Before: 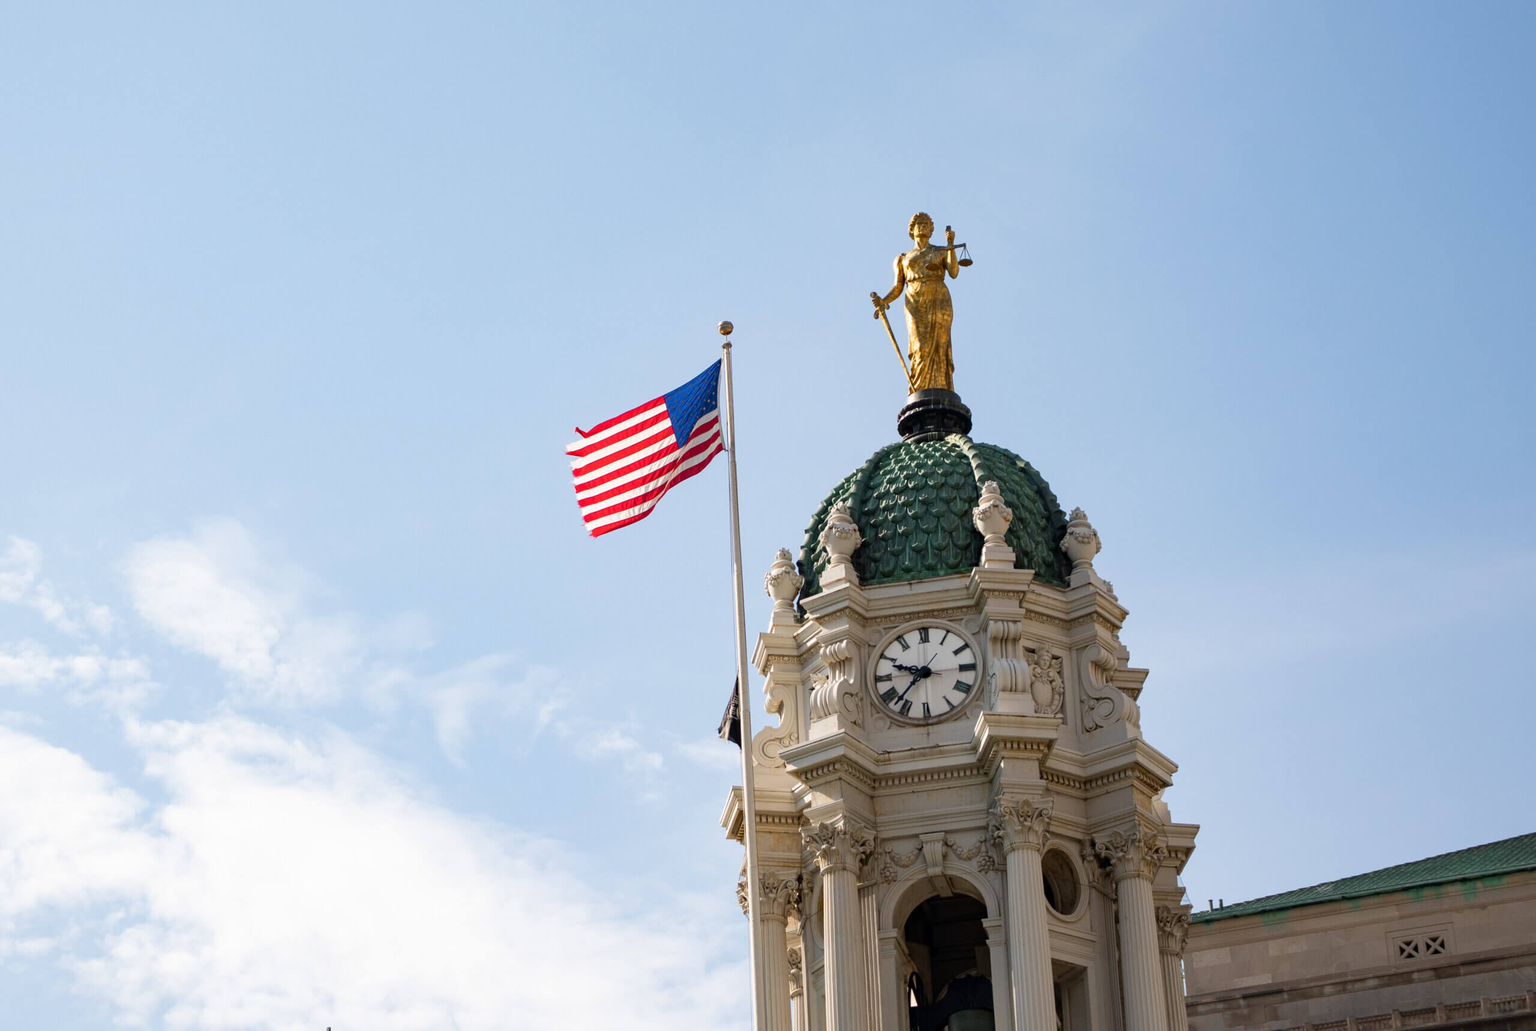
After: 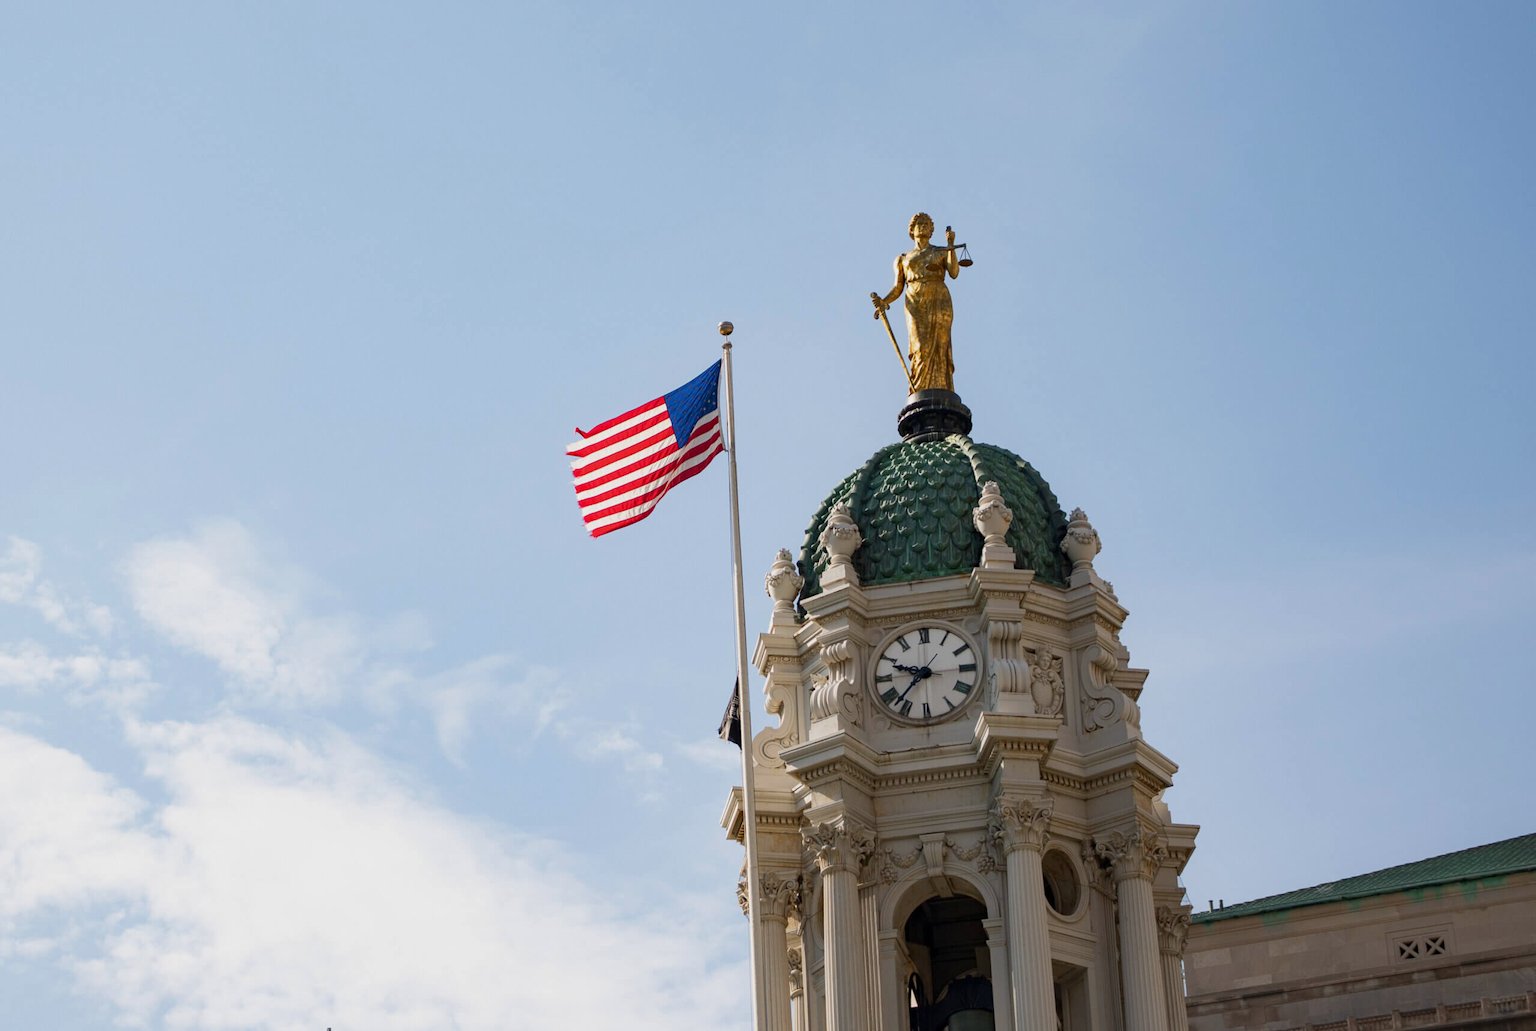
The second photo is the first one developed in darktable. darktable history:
tone equalizer: -8 EV 0.24 EV, -7 EV 0.427 EV, -6 EV 0.437 EV, -5 EV 0.22 EV, -3 EV -0.274 EV, -2 EV -0.432 EV, -1 EV -0.43 EV, +0 EV -0.244 EV
